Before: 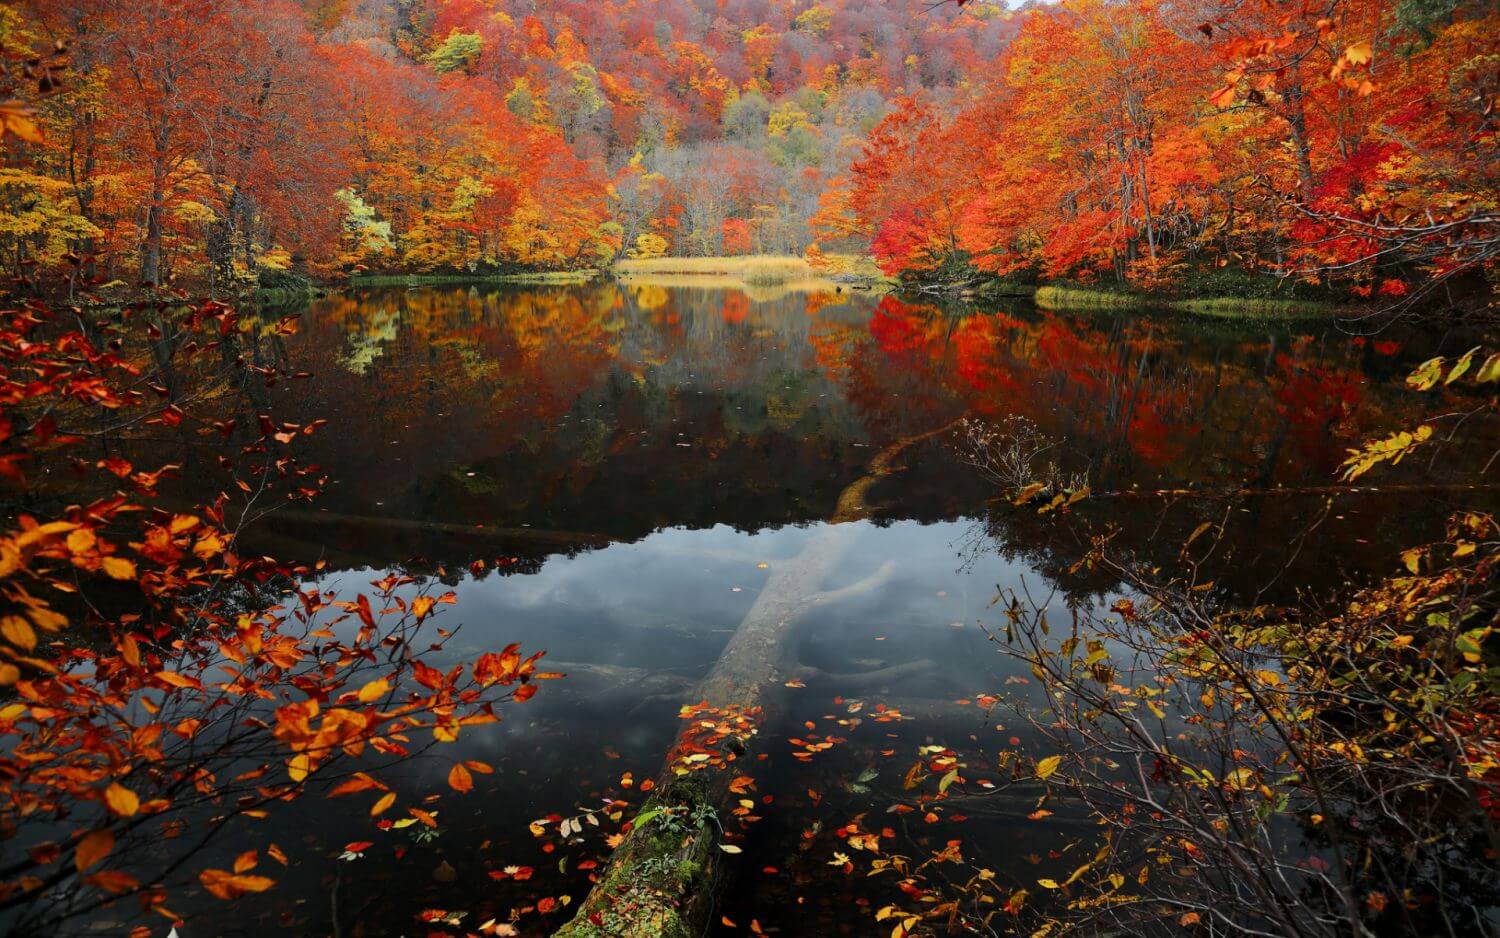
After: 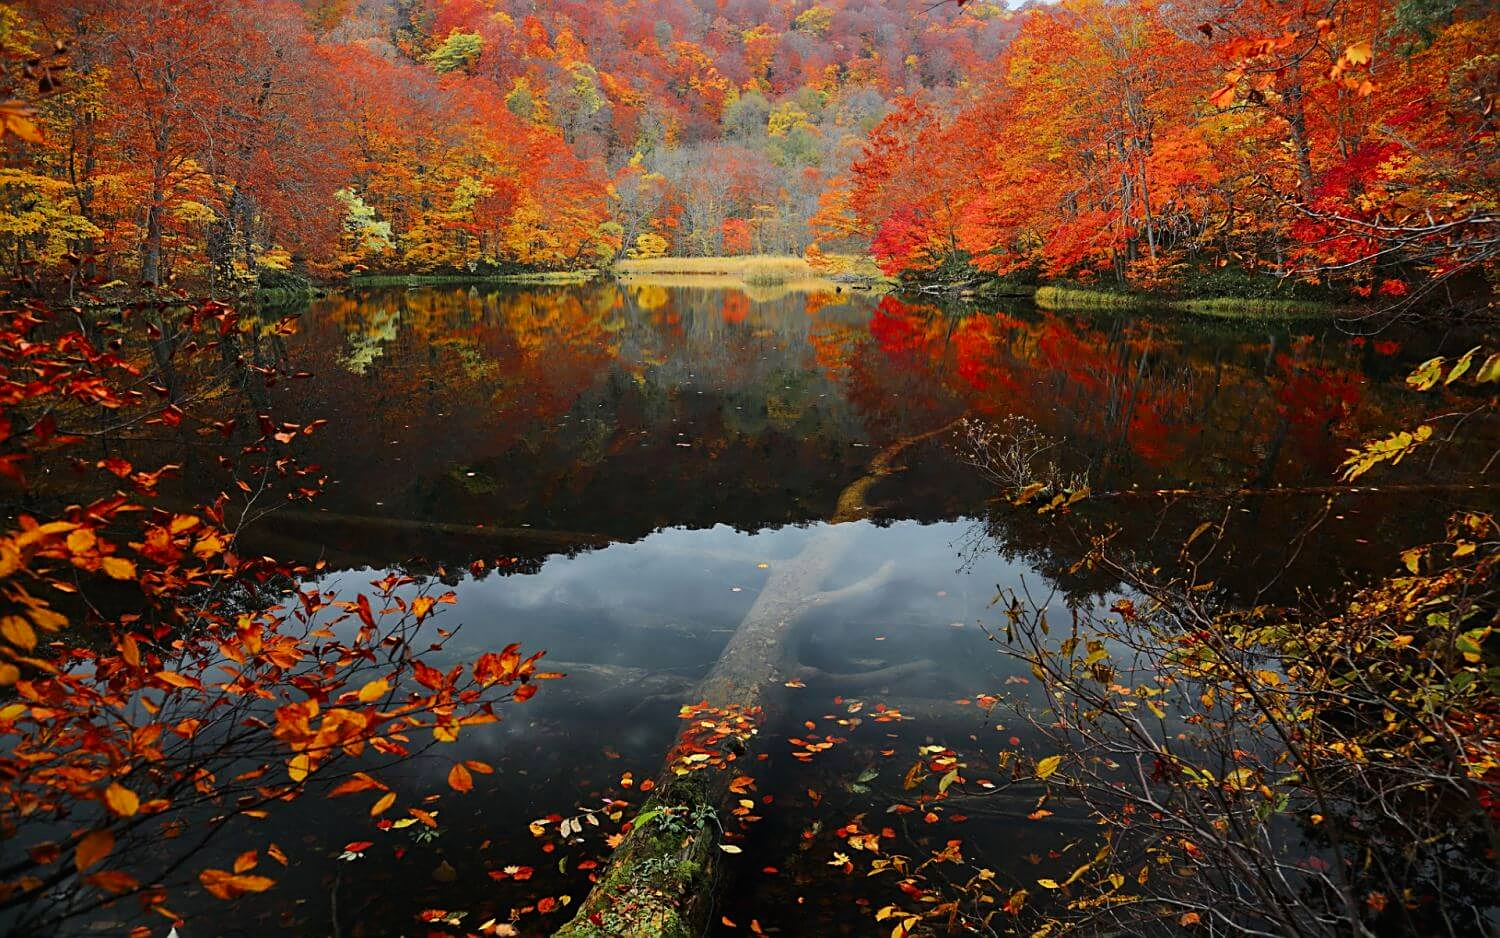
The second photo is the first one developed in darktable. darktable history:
contrast brightness saturation: contrast -0.02, brightness -0.01, saturation 0.03
sharpen: on, module defaults
